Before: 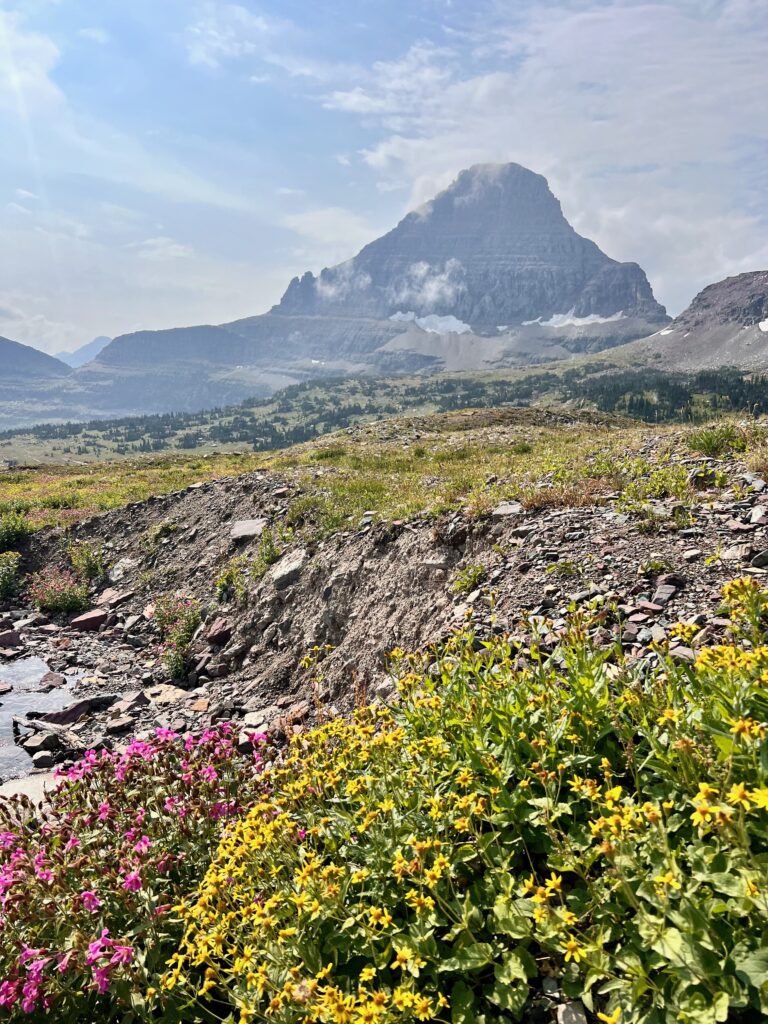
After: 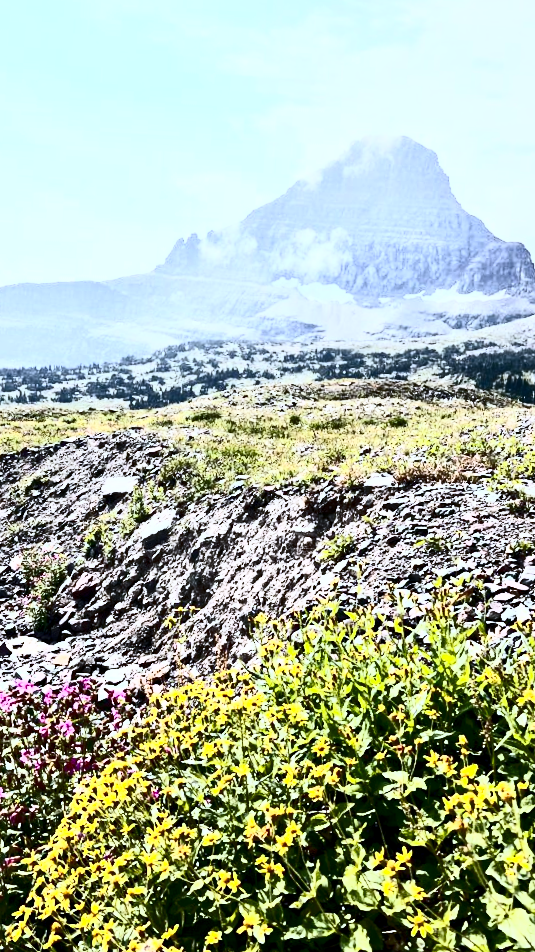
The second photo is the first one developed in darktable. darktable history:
white balance: red 0.926, green 1.003, blue 1.133
contrast brightness saturation: contrast 0.93, brightness 0.2
exposure: exposure 0.217 EV, compensate highlight preservation false
crop and rotate: angle -3.27°, left 14.277%, top 0.028%, right 10.766%, bottom 0.028%
